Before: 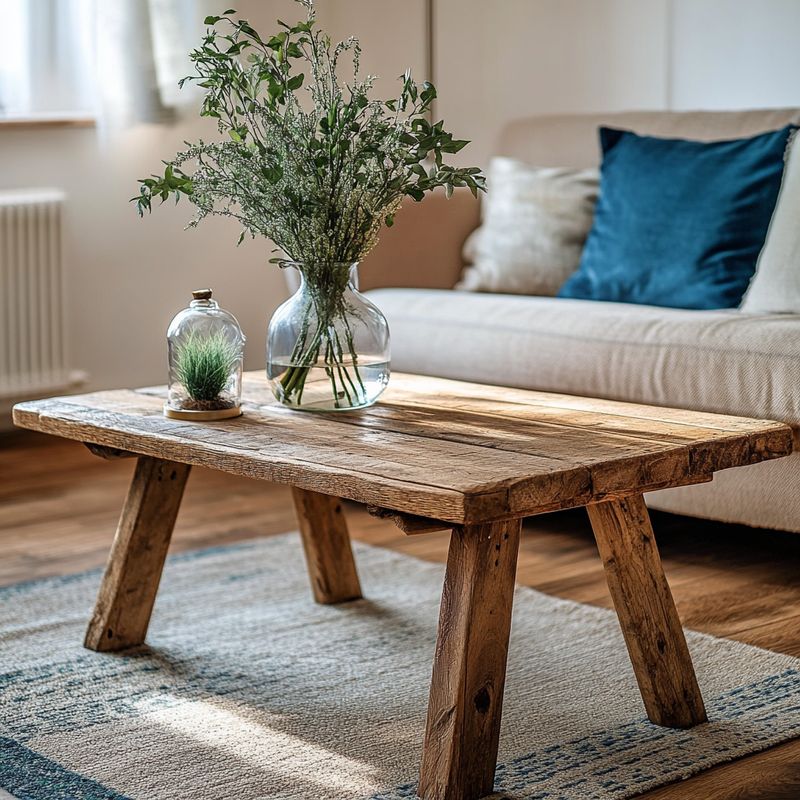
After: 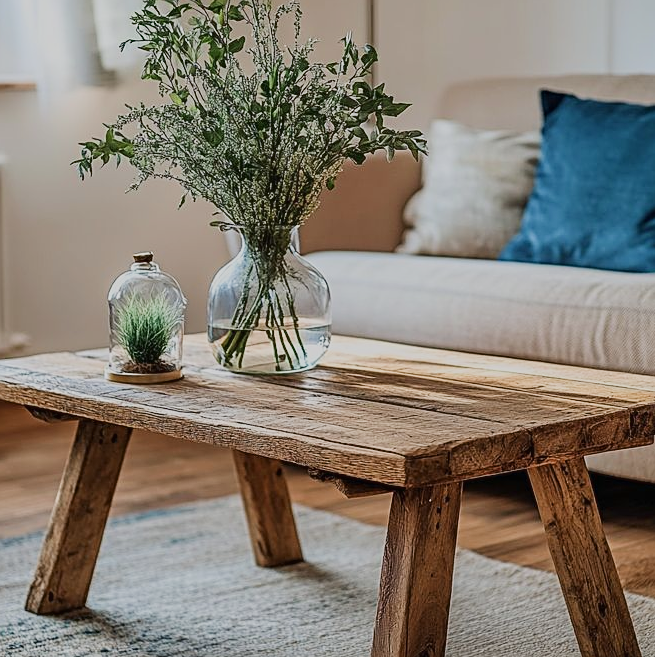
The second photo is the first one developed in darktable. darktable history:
filmic rgb: black relative exposure -16 EV, white relative exposure 4.95 EV, hardness 6.23, color science v5 (2021), contrast in shadows safe, contrast in highlights safe
crop and rotate: left 7.517%, top 4.665%, right 10.534%, bottom 13.161%
exposure: compensate exposure bias true, compensate highlight preservation false
sharpen: on, module defaults
